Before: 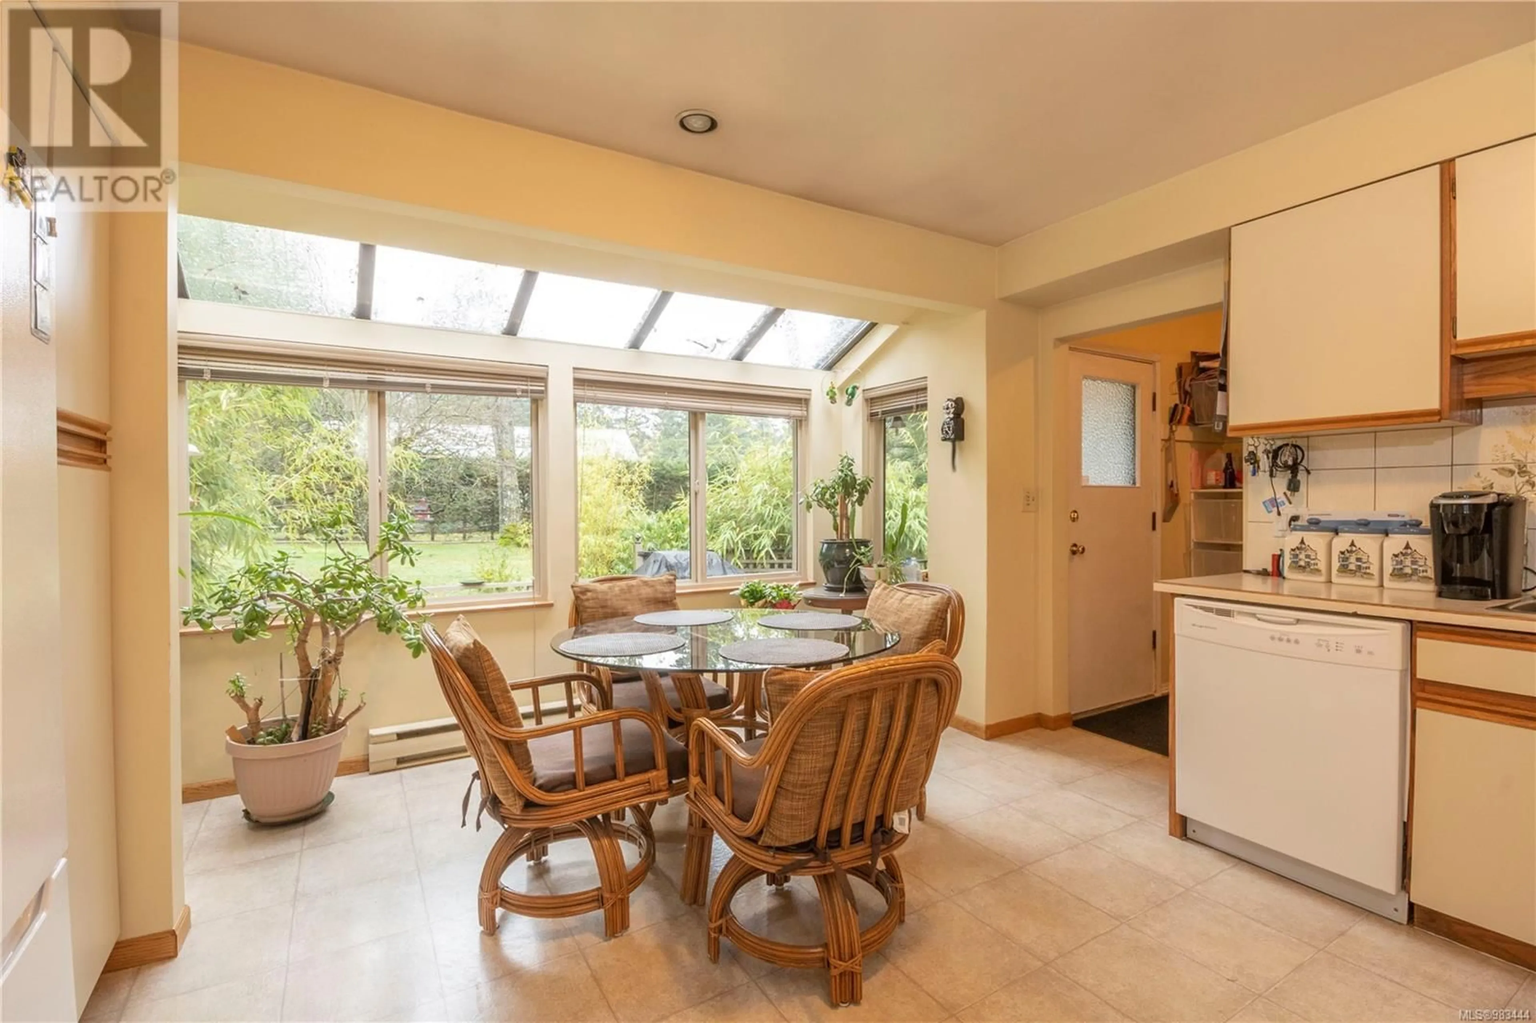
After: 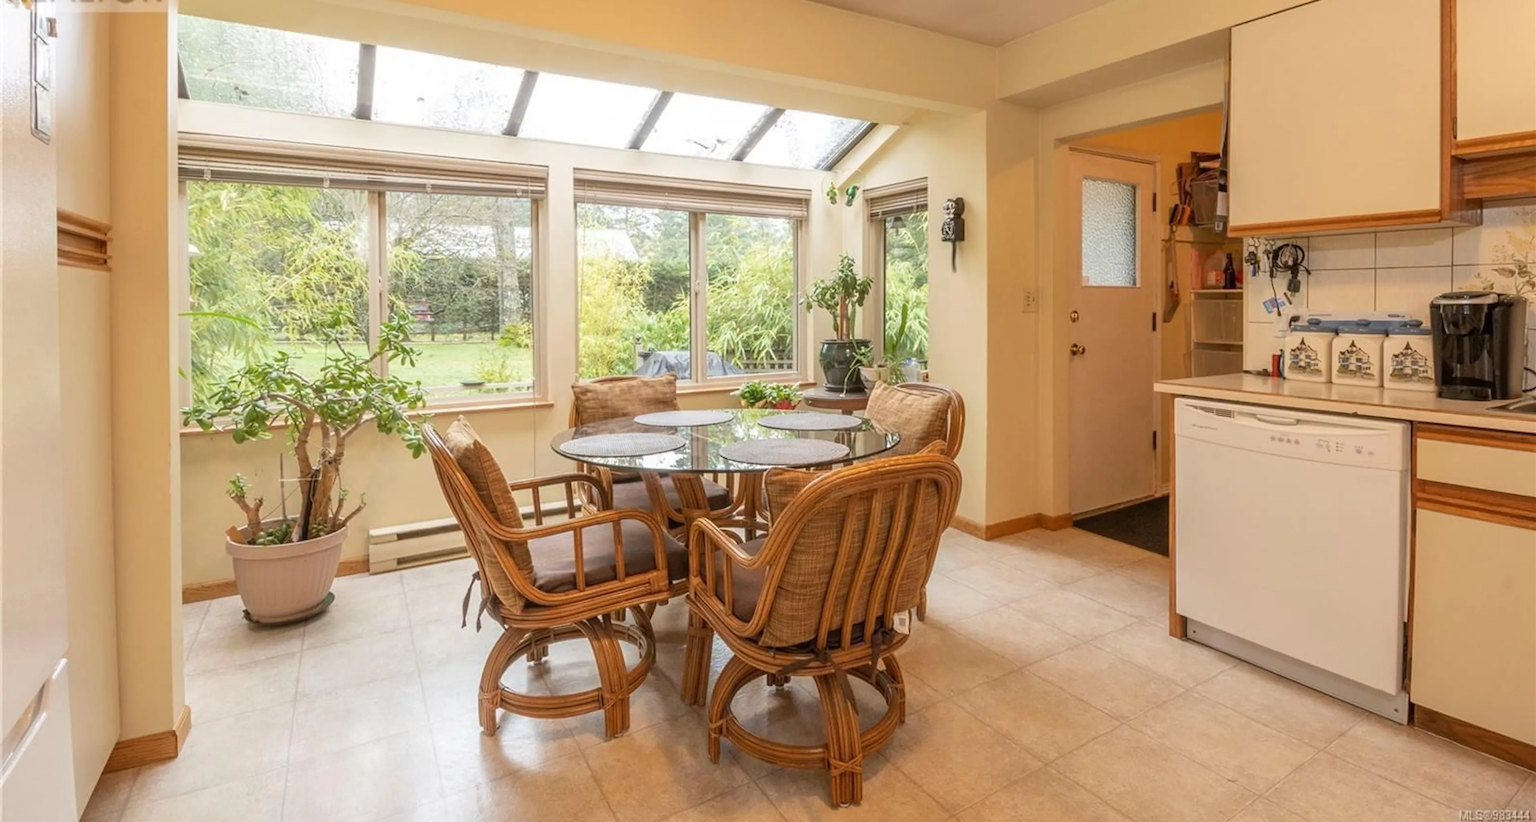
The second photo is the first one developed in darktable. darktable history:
crop and rotate: top 19.56%
